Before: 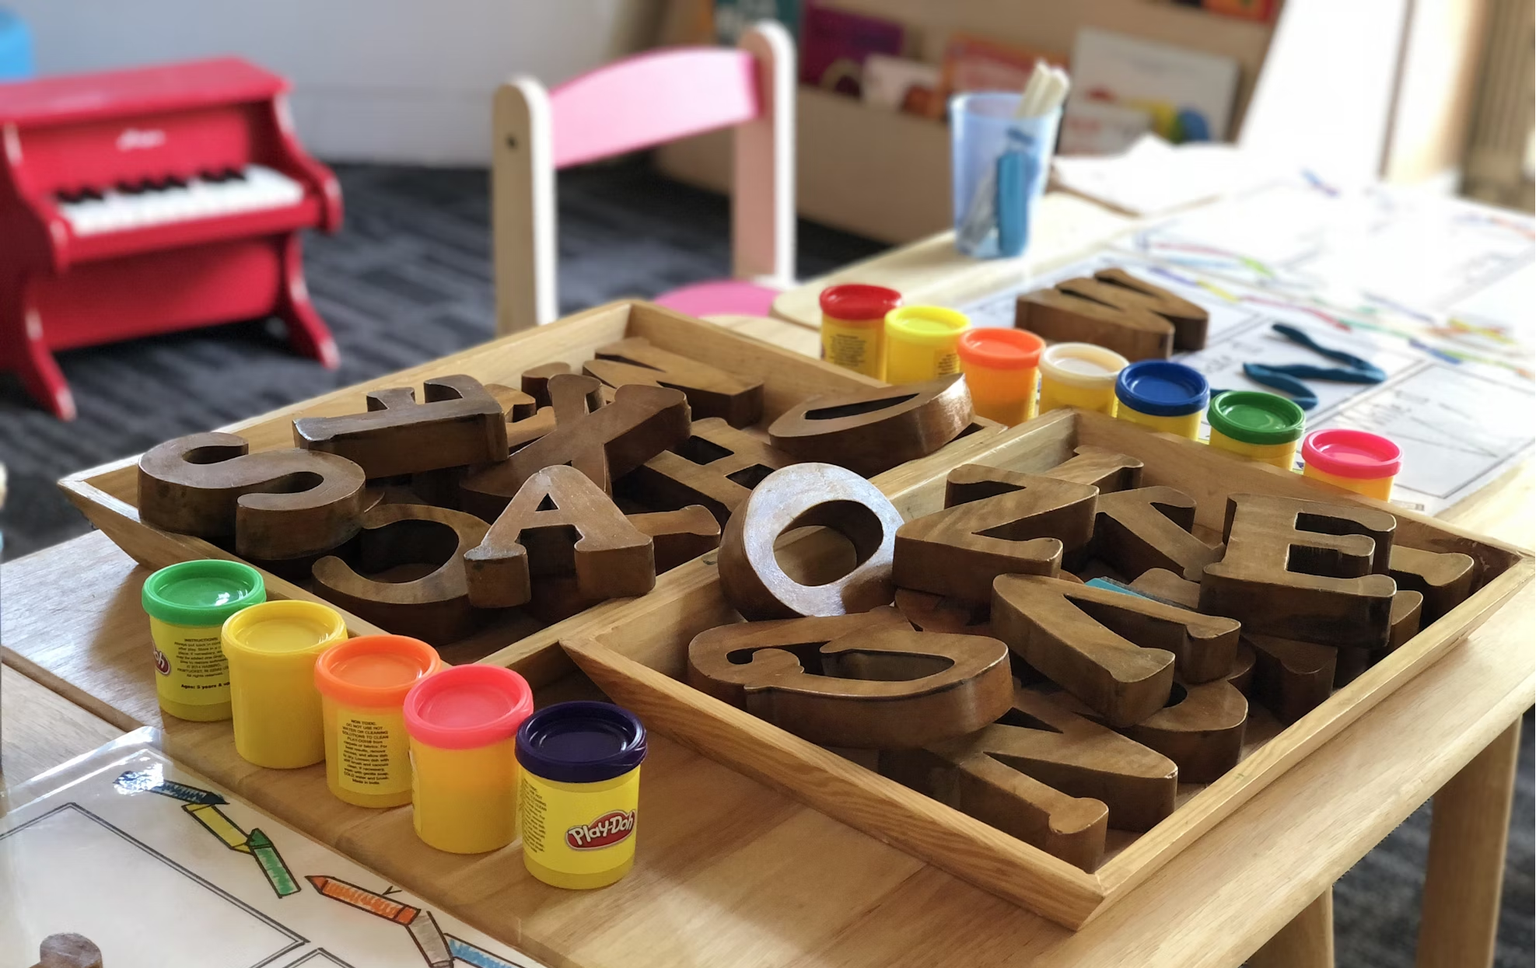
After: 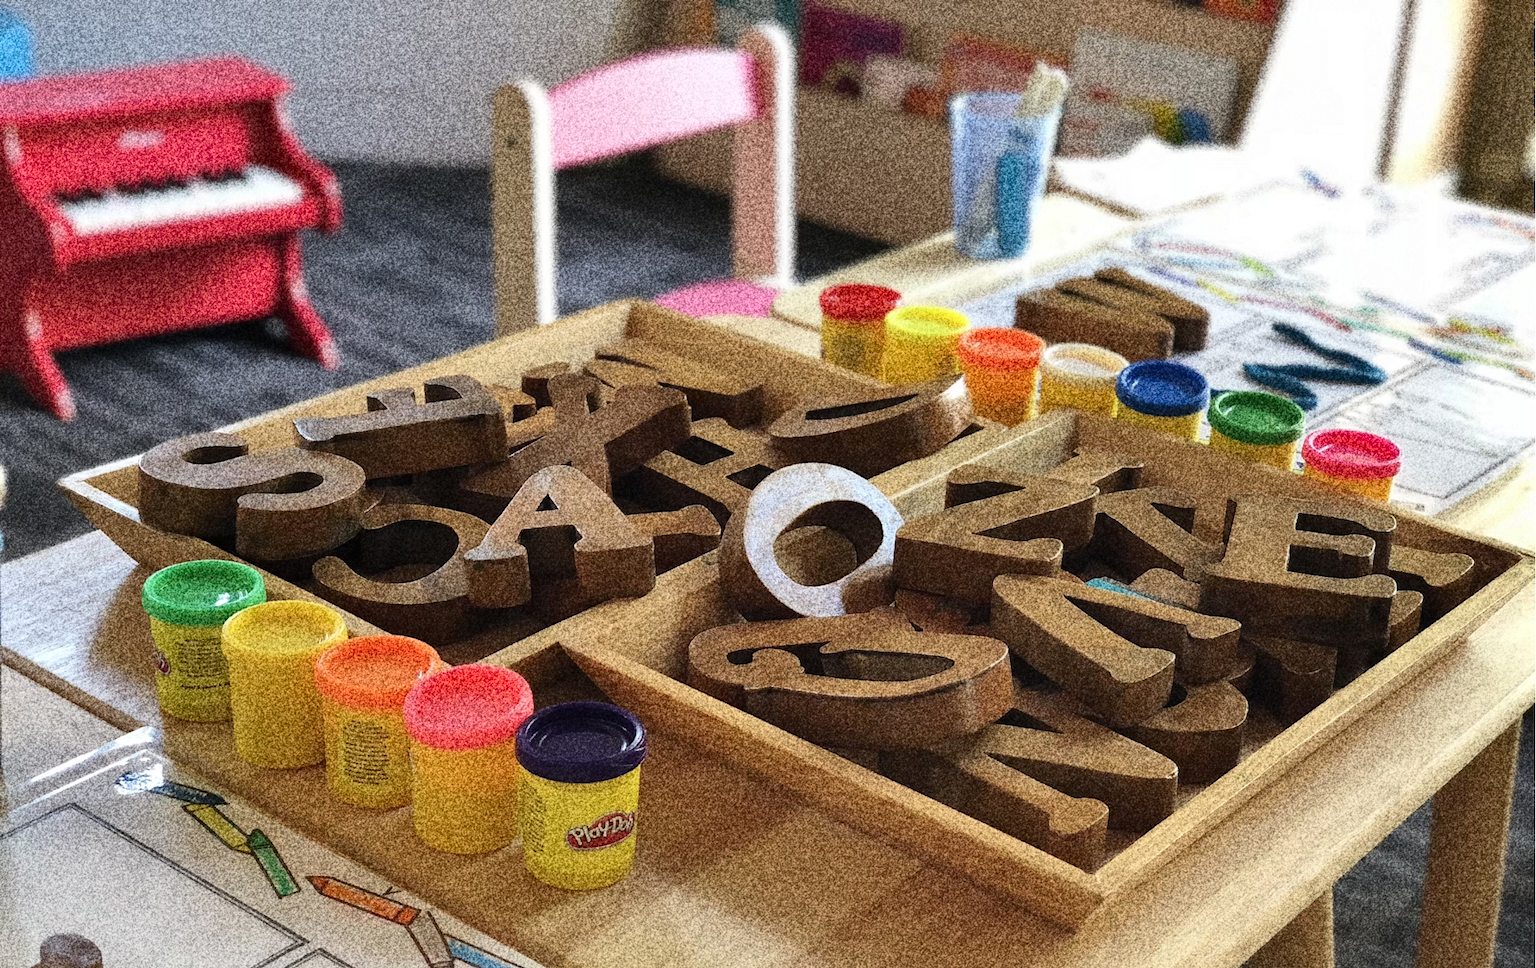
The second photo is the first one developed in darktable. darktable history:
grain: coarseness 30.02 ISO, strength 100%
shadows and highlights: shadows 60, soften with gaussian
